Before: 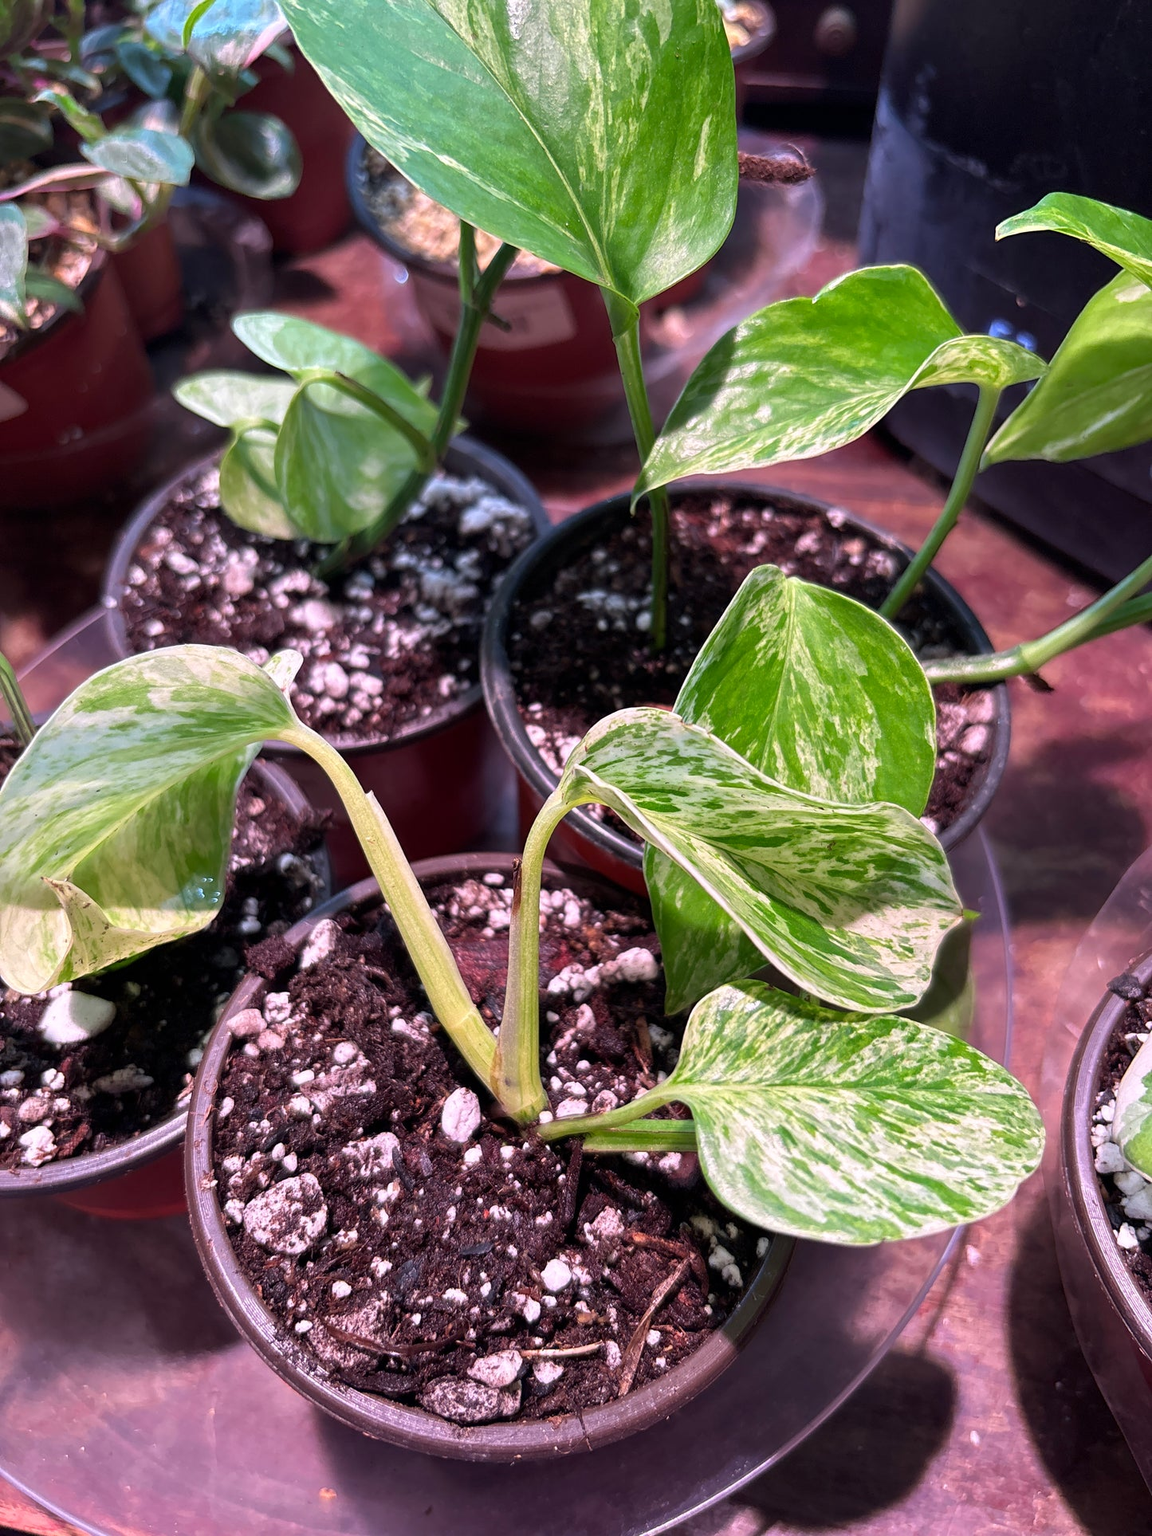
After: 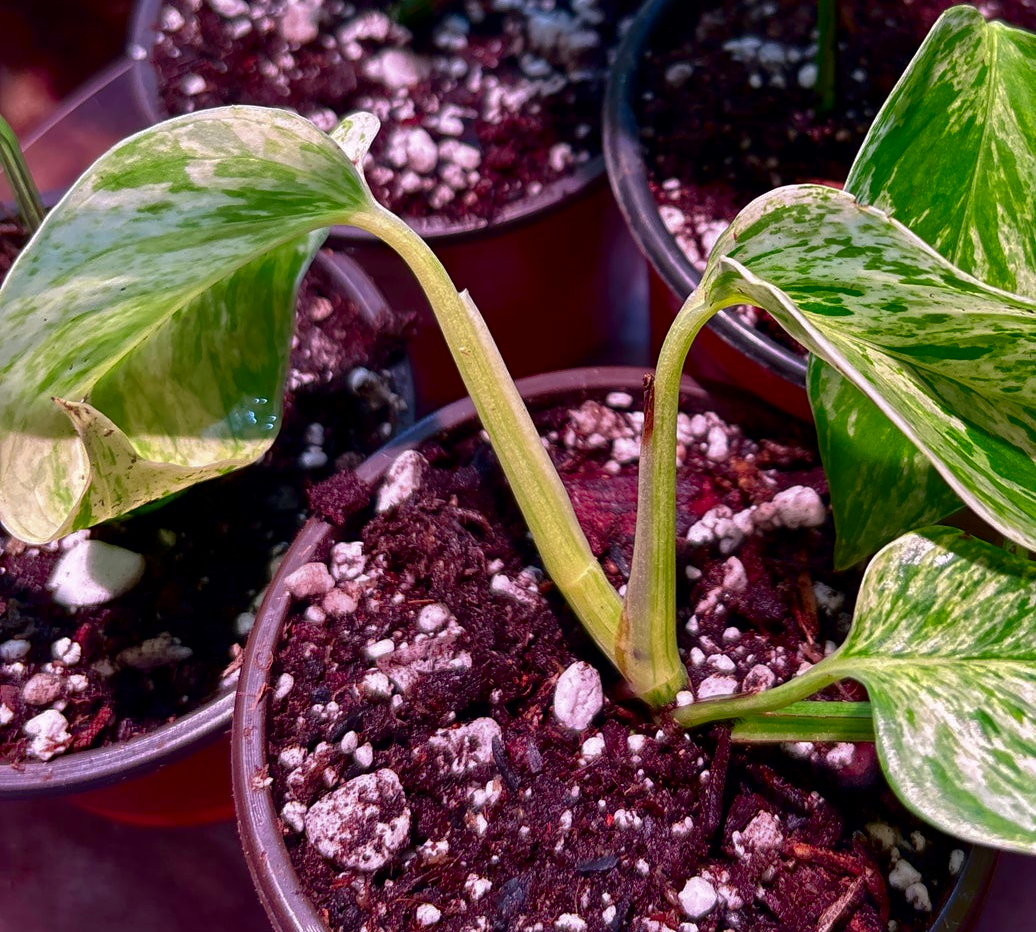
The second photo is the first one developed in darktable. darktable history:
tone equalizer: edges refinement/feathering 500, mask exposure compensation -1.57 EV, preserve details no
shadows and highlights: on, module defaults
contrast brightness saturation: contrast 0.101, brightness -0.267, saturation 0.148
crop: top 36.483%, right 28.252%, bottom 15.118%
